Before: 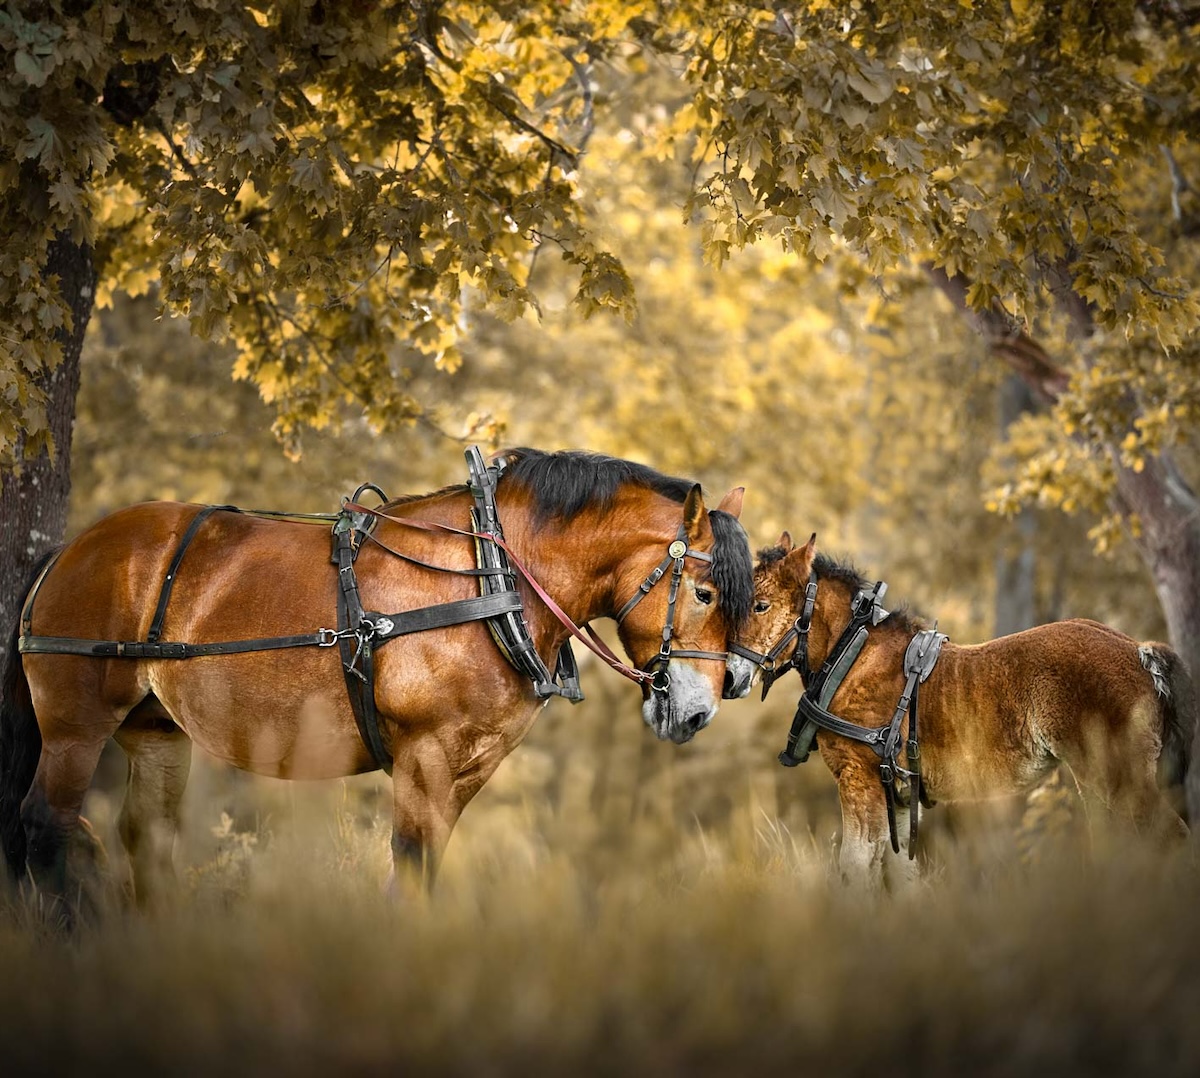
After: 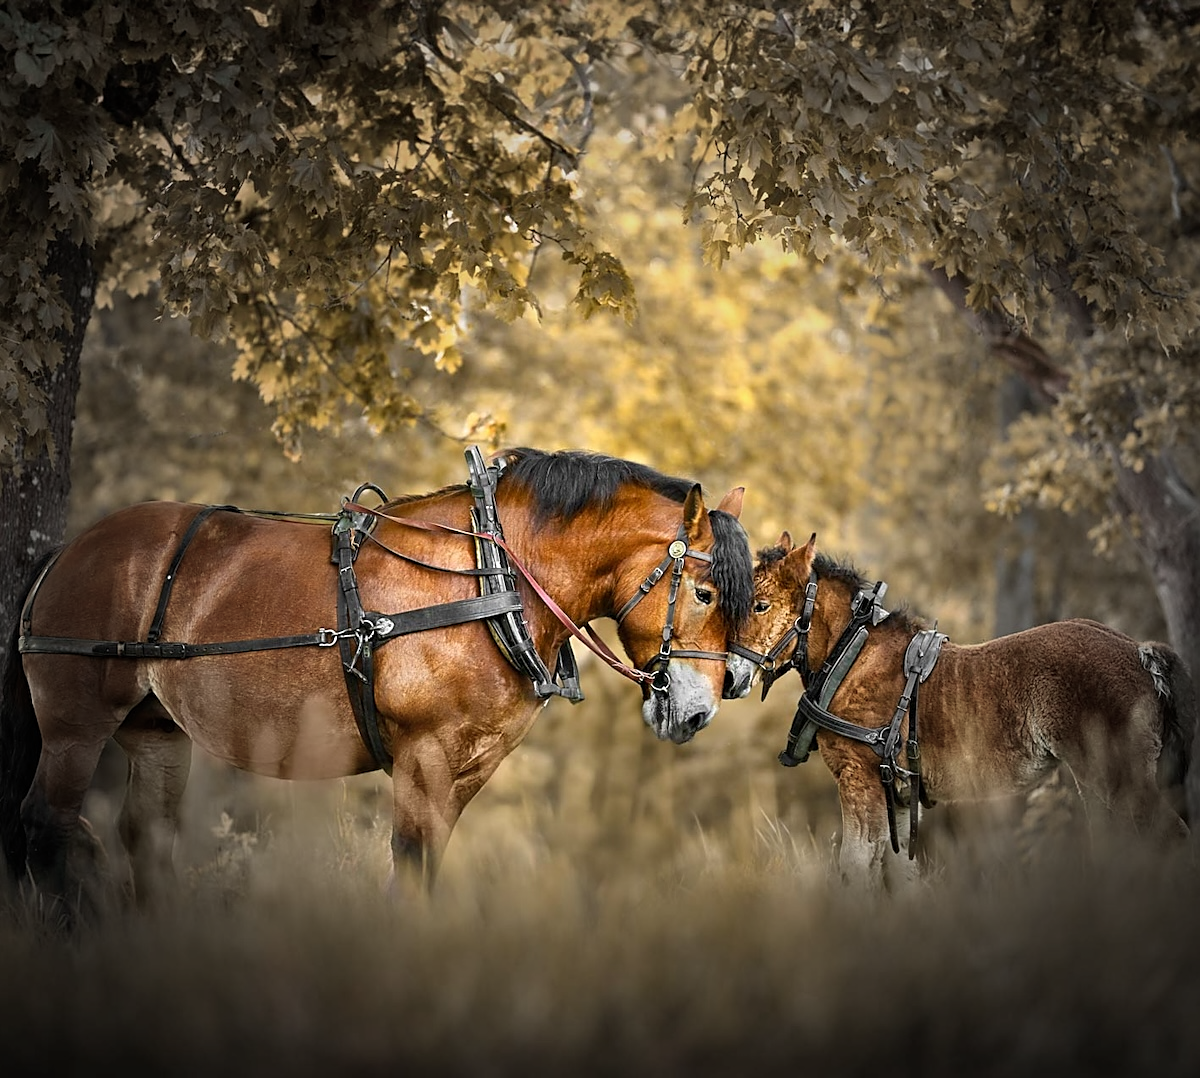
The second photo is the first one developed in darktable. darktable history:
sharpen: radius 1.848, amount 0.4, threshold 1.432
vignetting: fall-off start 32.89%, fall-off radius 64.65%, width/height ratio 0.952
